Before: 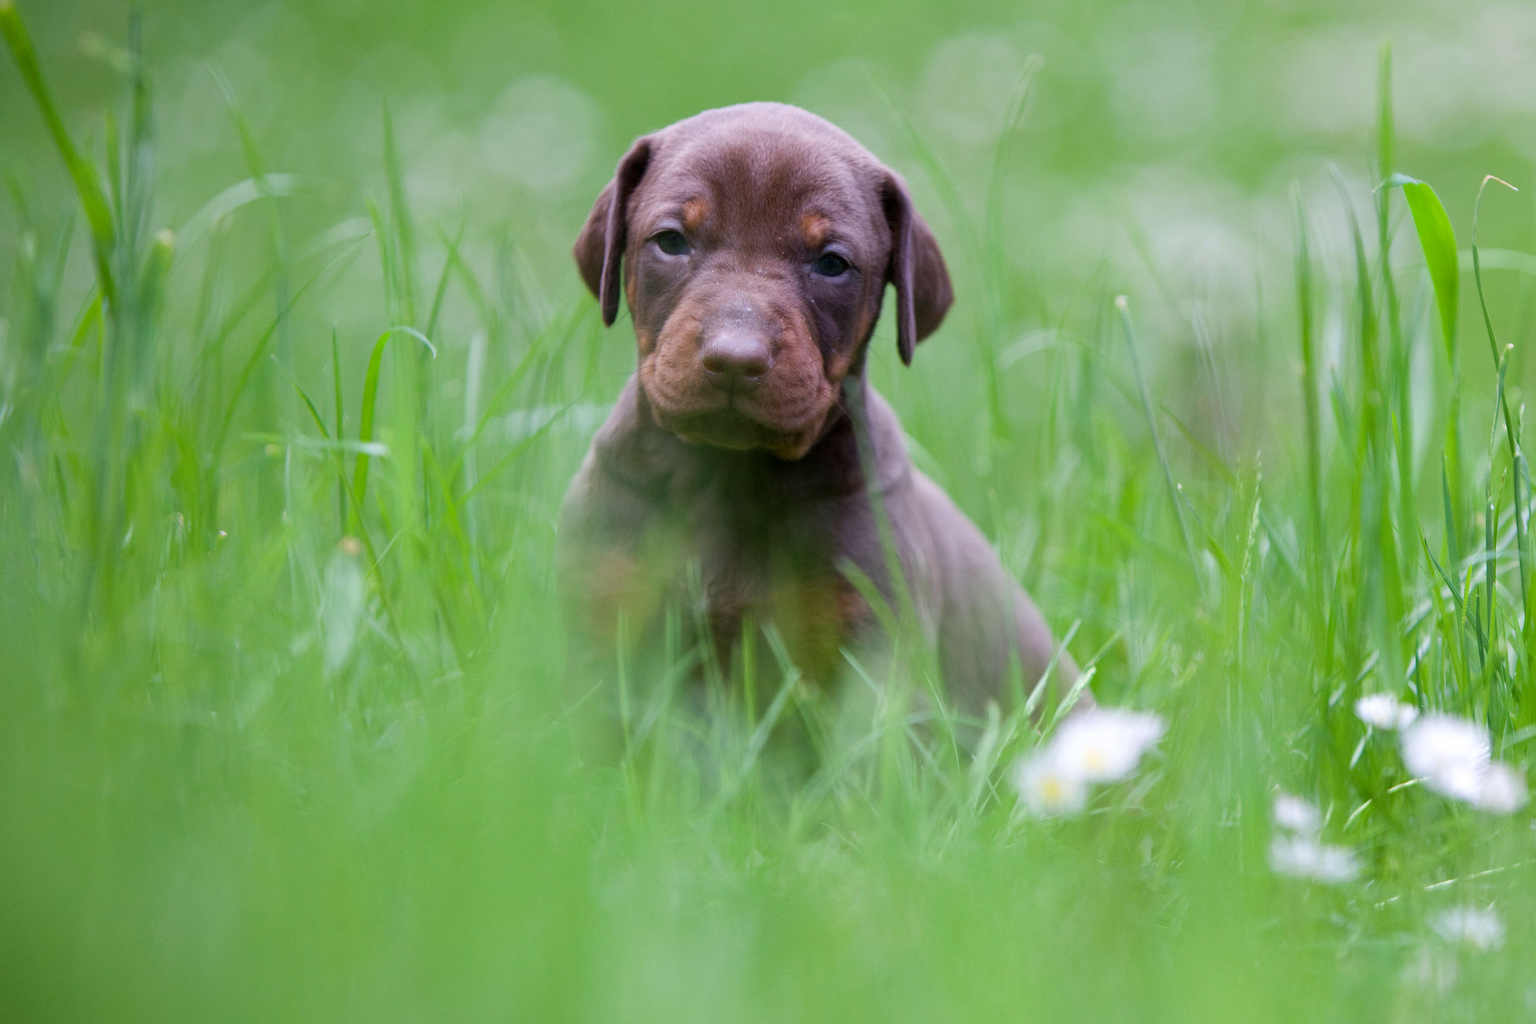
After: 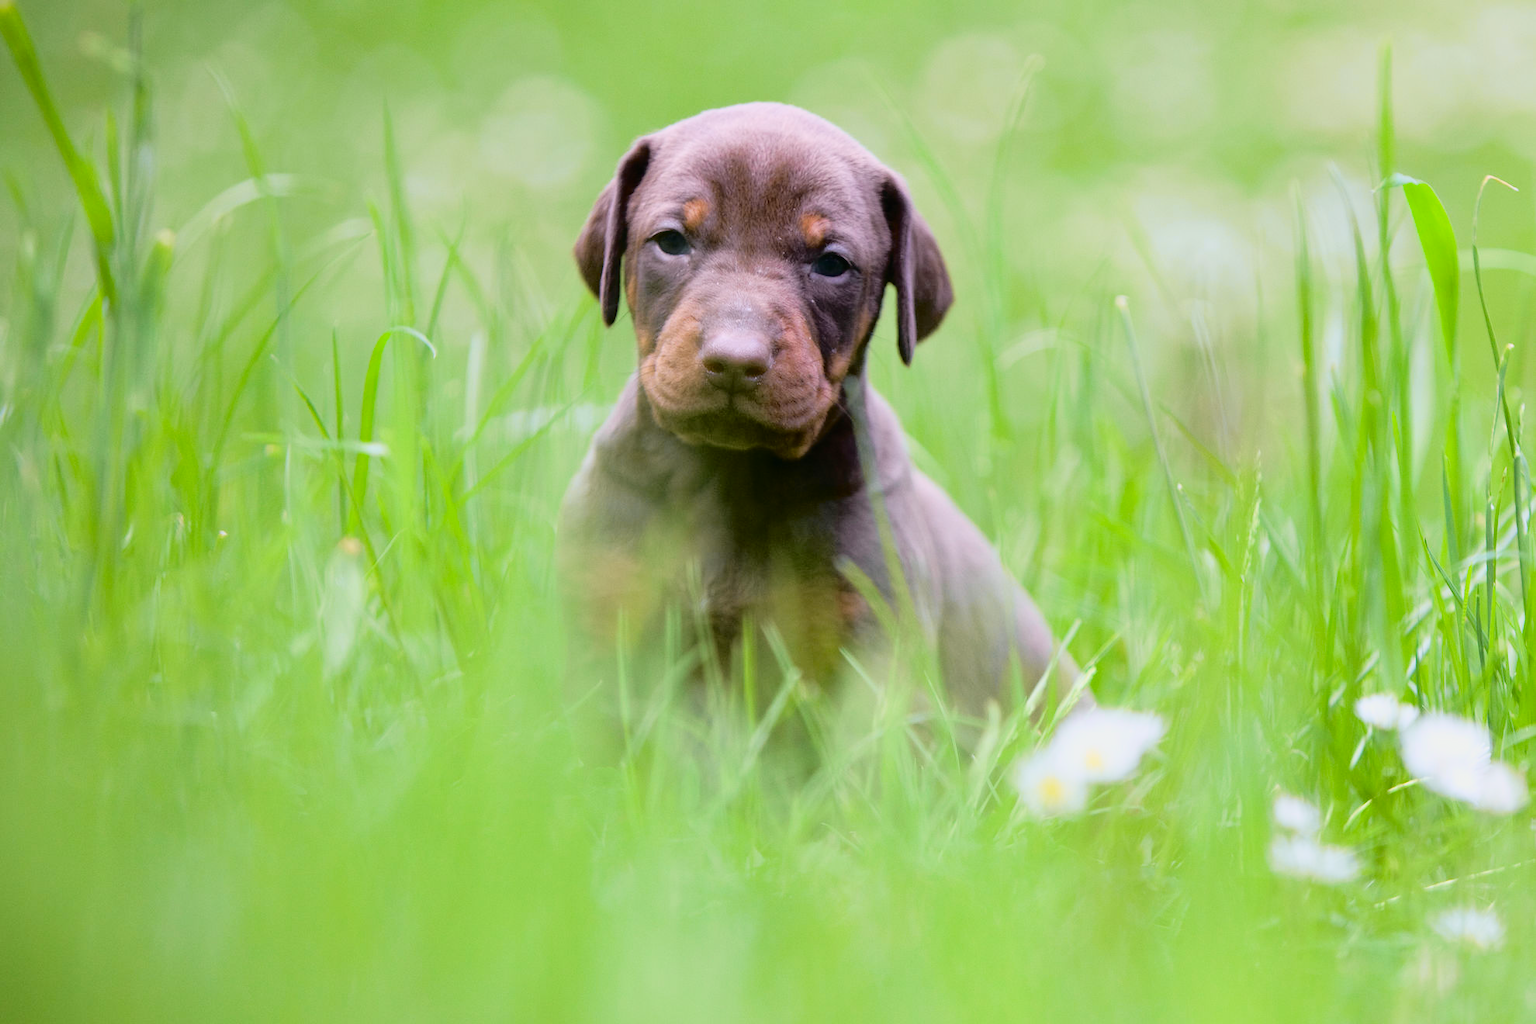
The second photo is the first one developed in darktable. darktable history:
exposure: compensate highlight preservation false
base curve: curves: ch0 [(0, 0) (0.989, 0.992)], preserve colors none
tone curve: curves: ch0 [(0, 0.013) (0.129, 0.1) (0.291, 0.375) (0.46, 0.576) (0.667, 0.78) (0.851, 0.903) (0.997, 0.951)]; ch1 [(0, 0) (0.353, 0.344) (0.45, 0.46) (0.498, 0.495) (0.528, 0.531) (0.563, 0.566) (0.592, 0.609) (0.657, 0.672) (1, 1)]; ch2 [(0, 0) (0.333, 0.346) (0.375, 0.375) (0.427, 0.44) (0.5, 0.501) (0.505, 0.505) (0.544, 0.573) (0.576, 0.615) (0.612, 0.644) (0.66, 0.715) (1, 1)], color space Lab, independent channels, preserve colors none
